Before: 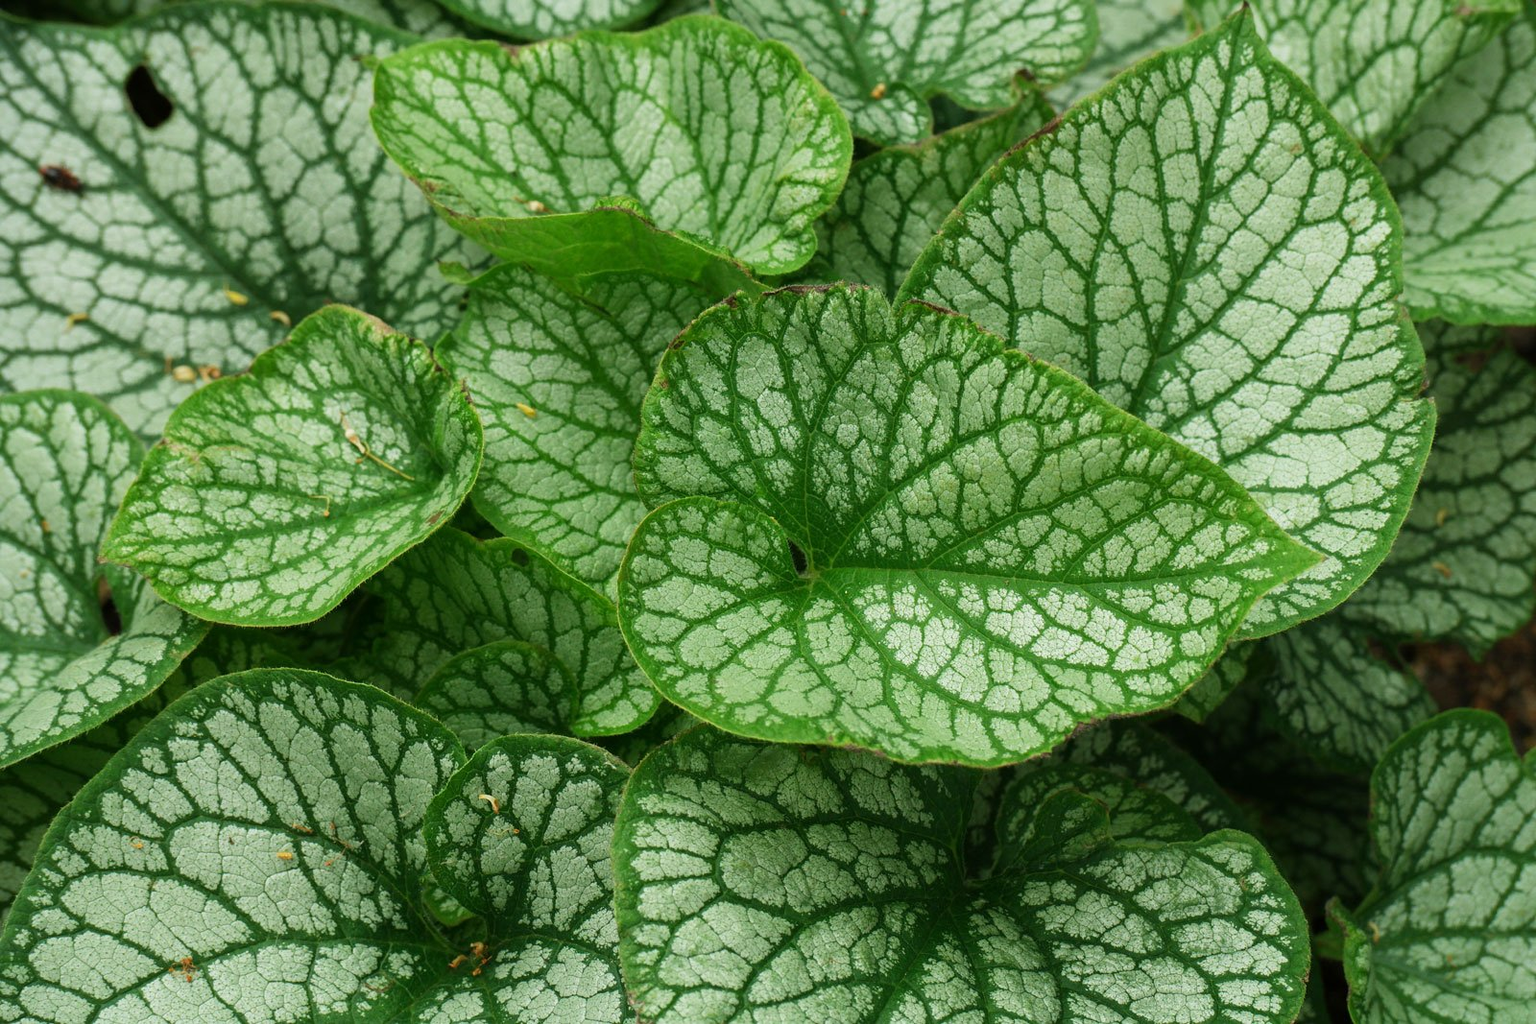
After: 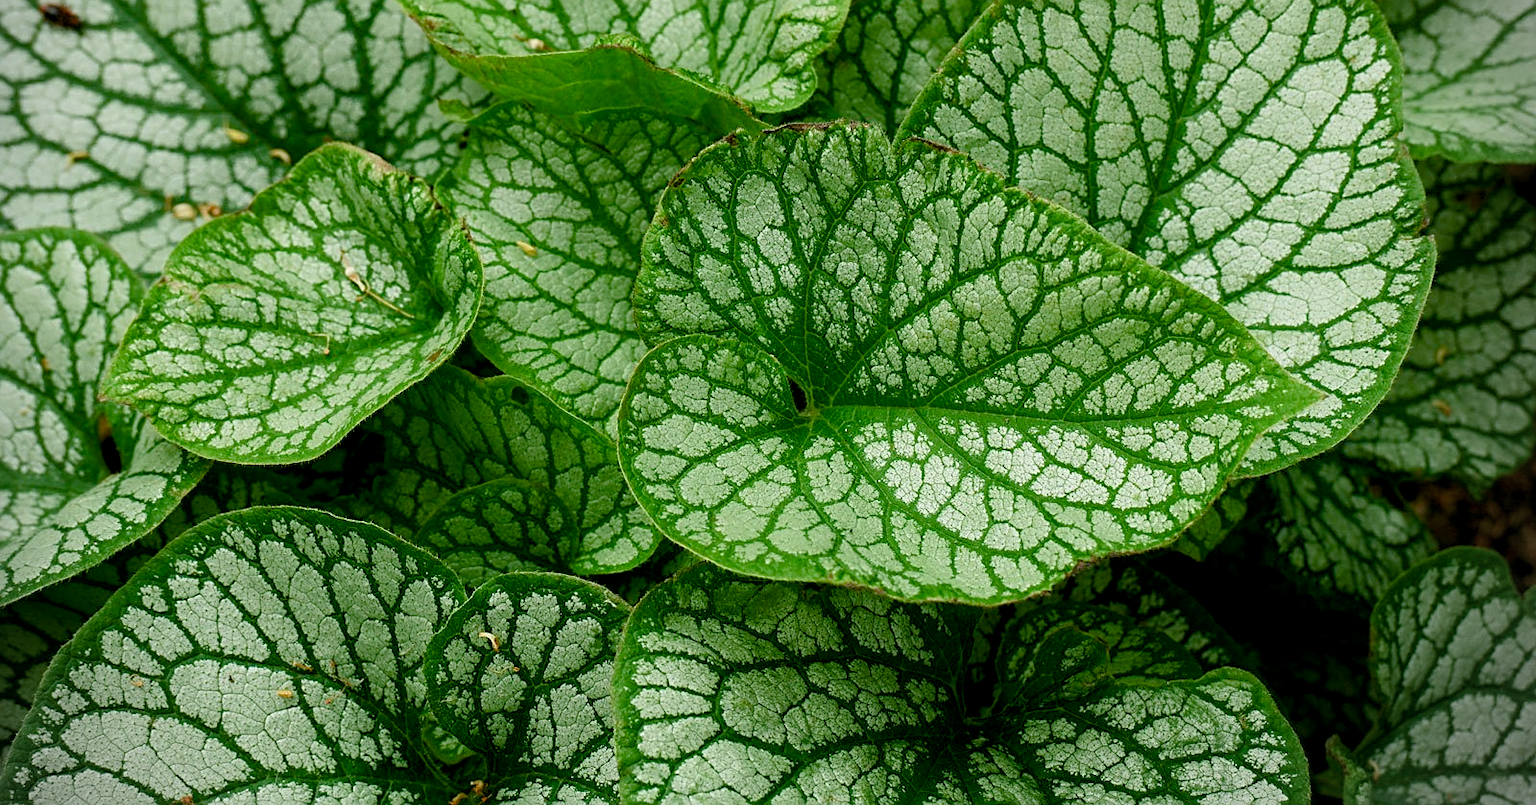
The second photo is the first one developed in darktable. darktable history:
sharpen: on, module defaults
crop and rotate: top 15.926%, bottom 5.393%
vignetting: center (-0.055, -0.355), dithering 16-bit output
color balance rgb: shadows lift › hue 87.48°, global offset › luminance -0.84%, perceptual saturation grading › global saturation 20%, perceptual saturation grading › highlights -50.302%, perceptual saturation grading › shadows 30.927%, global vibrance 20%
